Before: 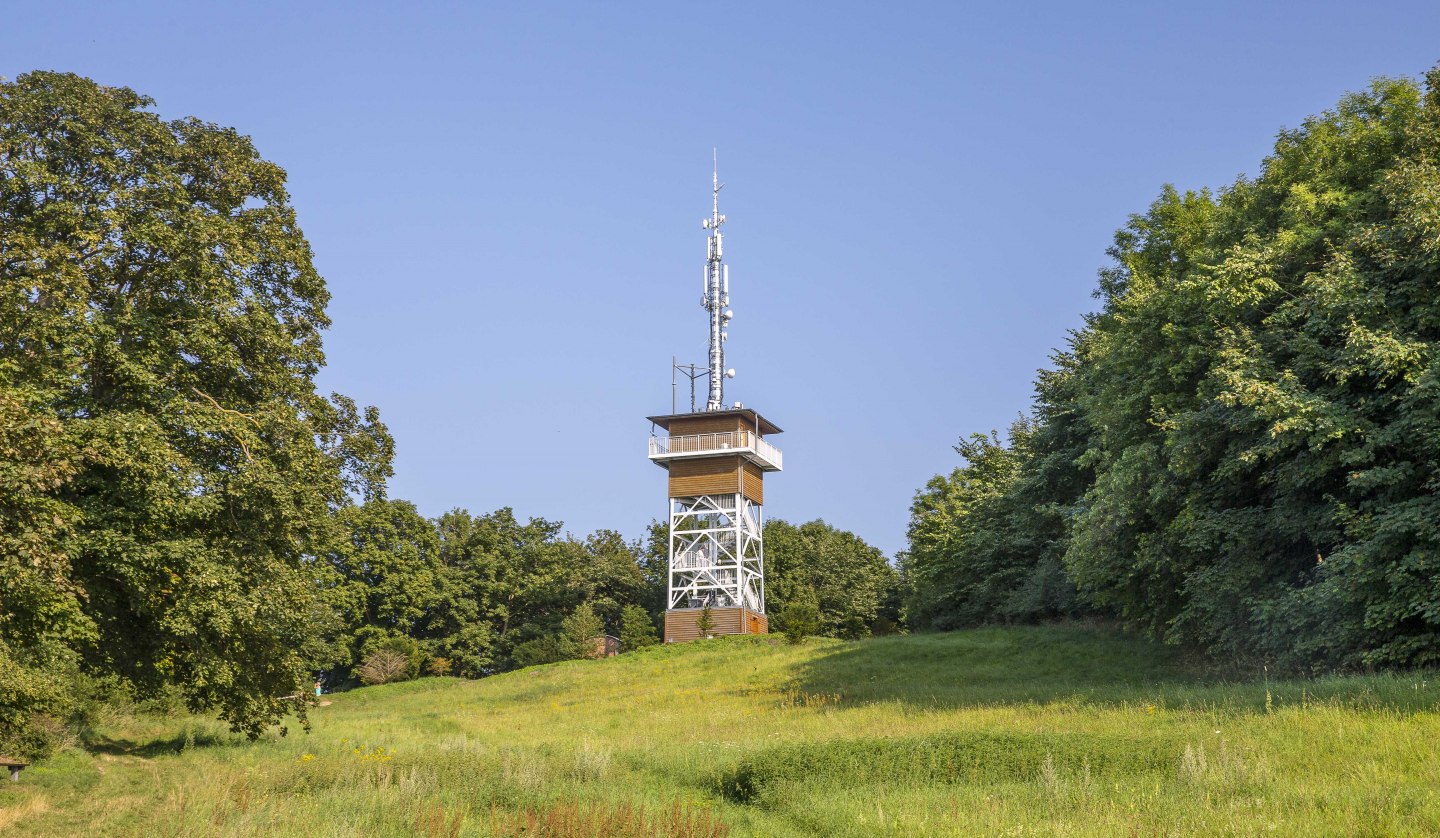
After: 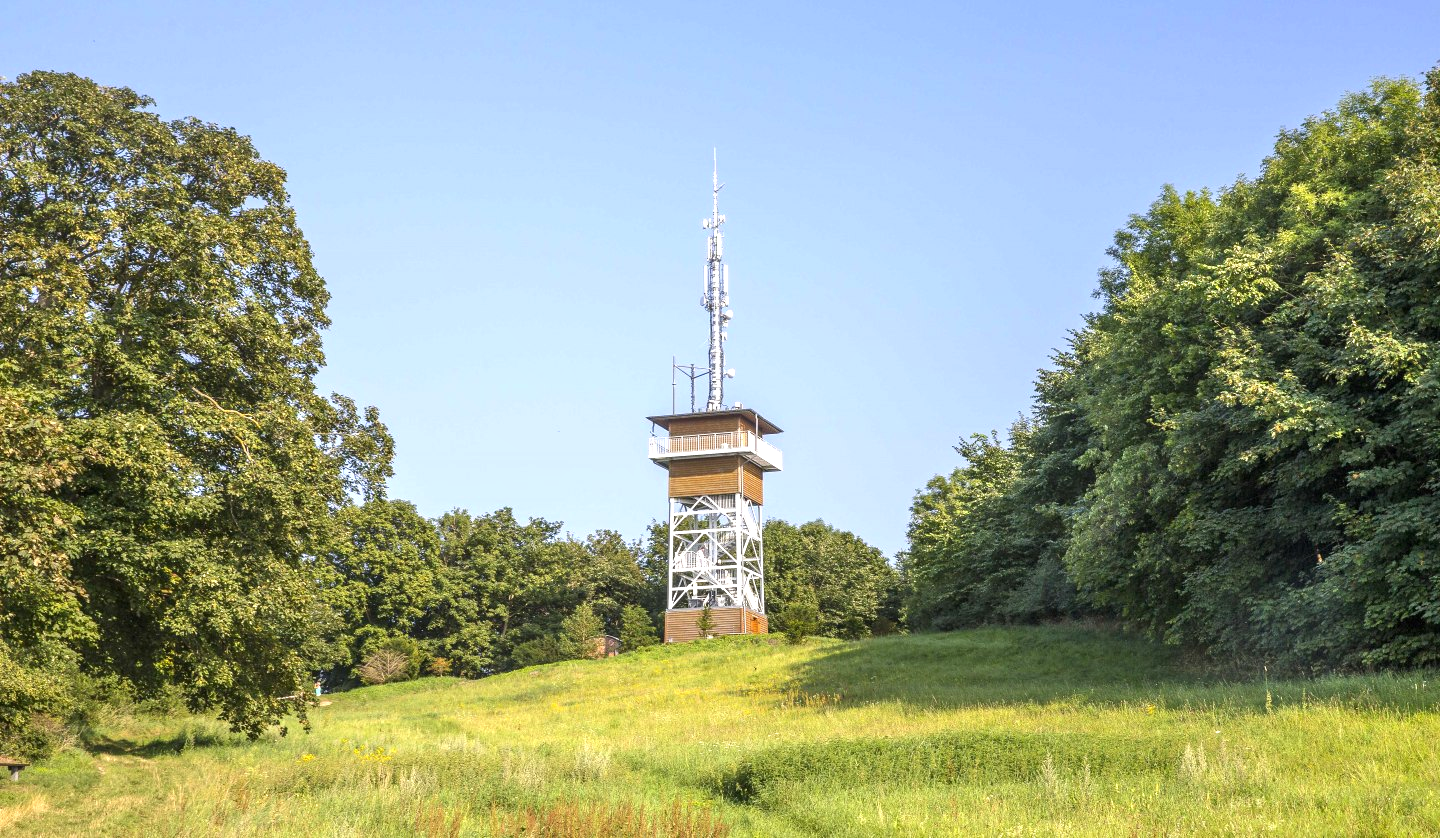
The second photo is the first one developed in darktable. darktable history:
tone equalizer: -8 EV -0.727 EV, -7 EV -0.694 EV, -6 EV -0.577 EV, -5 EV -0.396 EV, -3 EV 0.403 EV, -2 EV 0.6 EV, -1 EV 0.699 EV, +0 EV 0.727 EV, smoothing diameter 24.79%, edges refinement/feathering 7.72, preserve details guided filter
